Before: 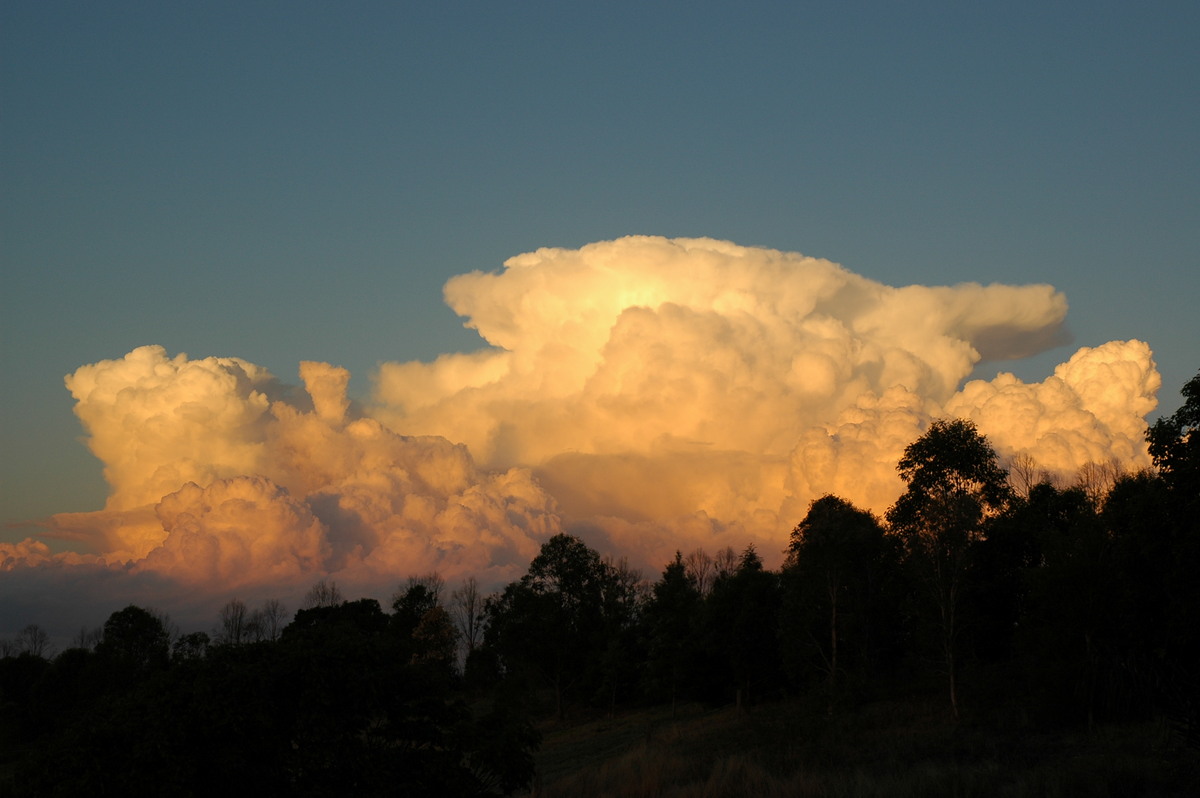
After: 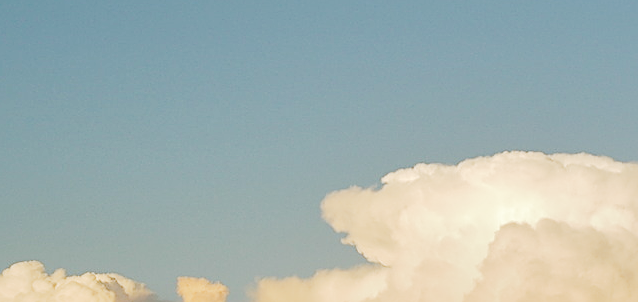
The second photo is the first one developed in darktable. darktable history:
exposure: black level correction 0, exposure 1.102 EV, compensate highlight preservation false
crop: left 10.216%, top 10.556%, right 36.547%, bottom 51.526%
filmic rgb: black relative exposure -7.76 EV, white relative exposure 4.36 EV, hardness 3.76, latitude 38.66%, contrast 0.981, highlights saturation mix 9.26%, shadows ↔ highlights balance 4.39%, preserve chrominance no, color science v4 (2020), contrast in shadows soft
tone curve: curves: ch0 [(0, 0) (0.003, 0.077) (0.011, 0.08) (0.025, 0.083) (0.044, 0.095) (0.069, 0.106) (0.1, 0.12) (0.136, 0.144) (0.177, 0.185) (0.224, 0.231) (0.277, 0.297) (0.335, 0.382) (0.399, 0.471) (0.468, 0.553) (0.543, 0.623) (0.623, 0.689) (0.709, 0.75) (0.801, 0.81) (0.898, 0.873) (1, 1)], preserve colors none
local contrast: mode bilateral grid, contrast 25, coarseness 59, detail 151%, midtone range 0.2
sharpen: on, module defaults
